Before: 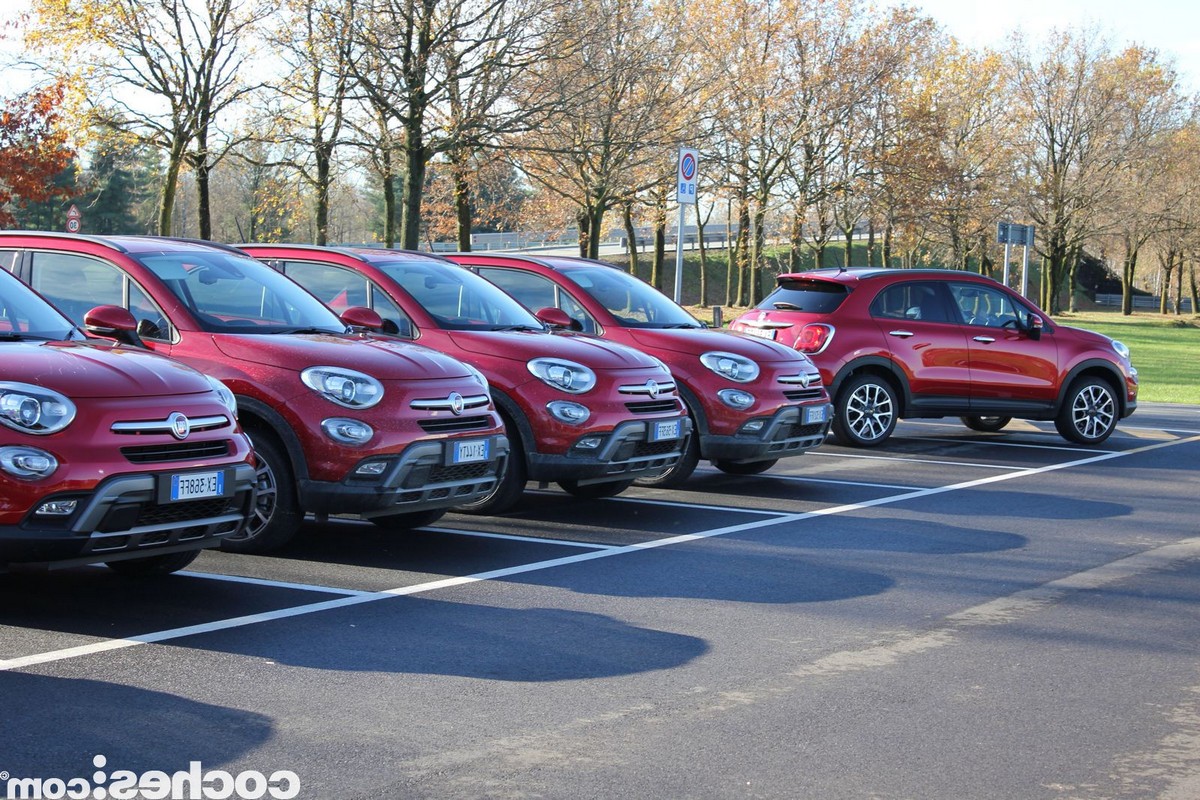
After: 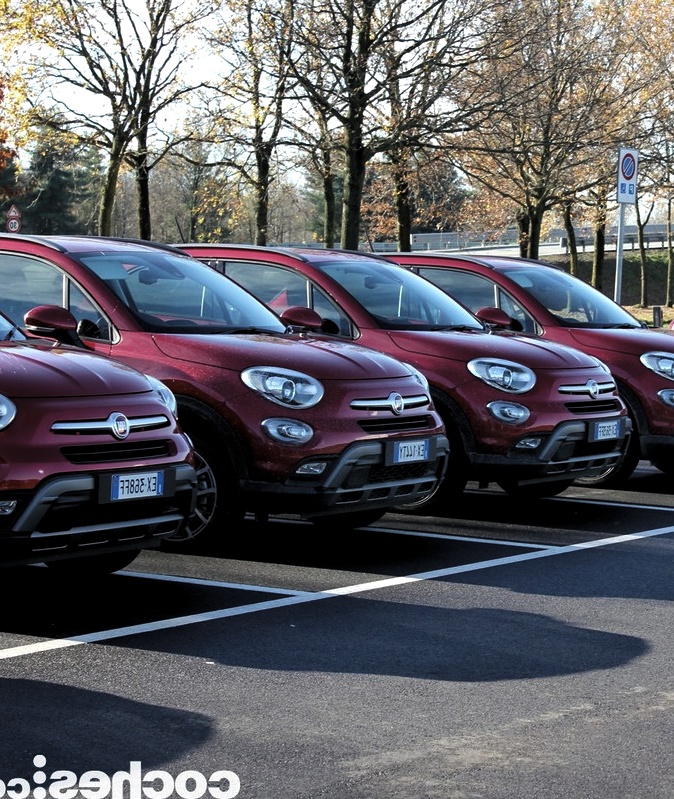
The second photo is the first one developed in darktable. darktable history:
crop: left 5.052%, right 38.763%
levels: levels [0.101, 0.578, 0.953]
